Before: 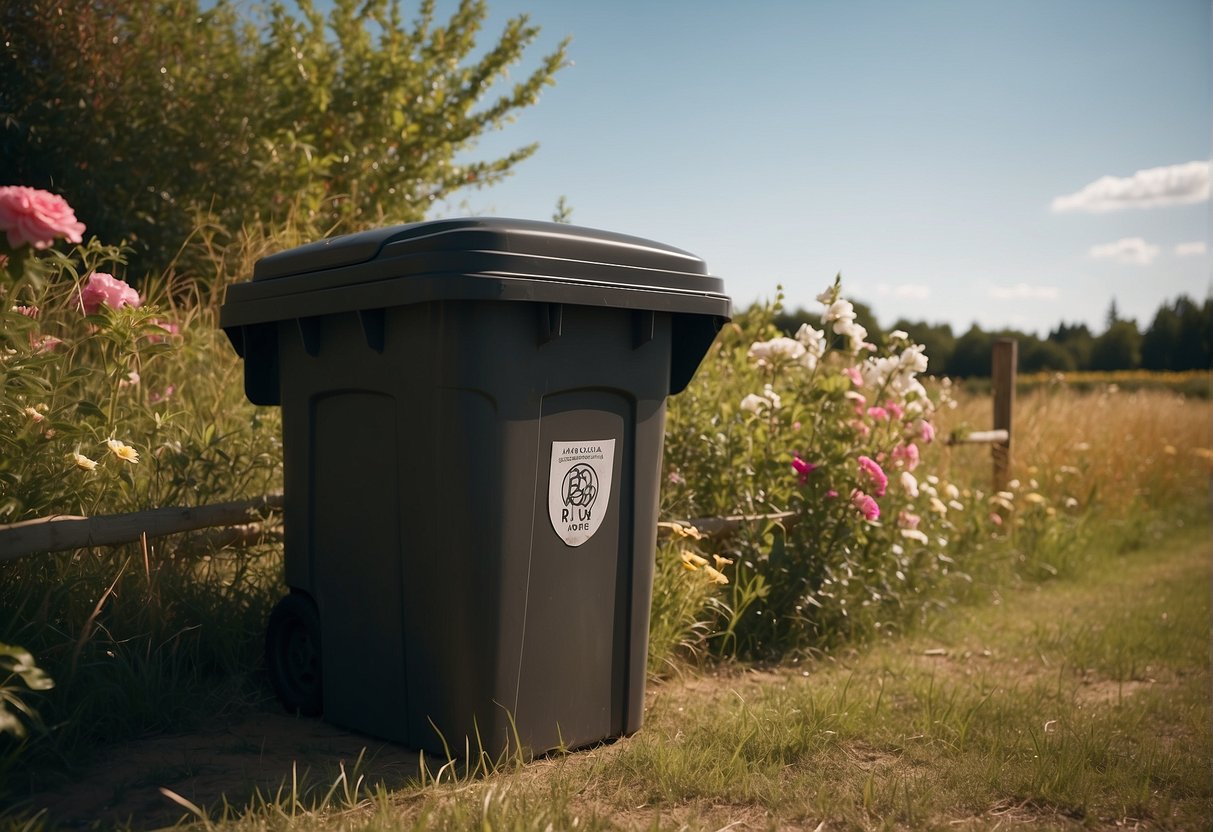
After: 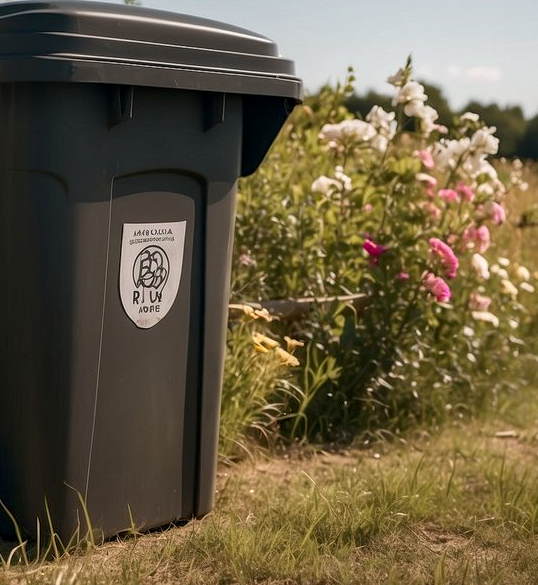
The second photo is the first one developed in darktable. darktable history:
crop: left 35.432%, top 26.233%, right 20.145%, bottom 3.432%
local contrast: highlights 25%, detail 130%
exposure: black level correction 0.001, compensate highlight preservation false
